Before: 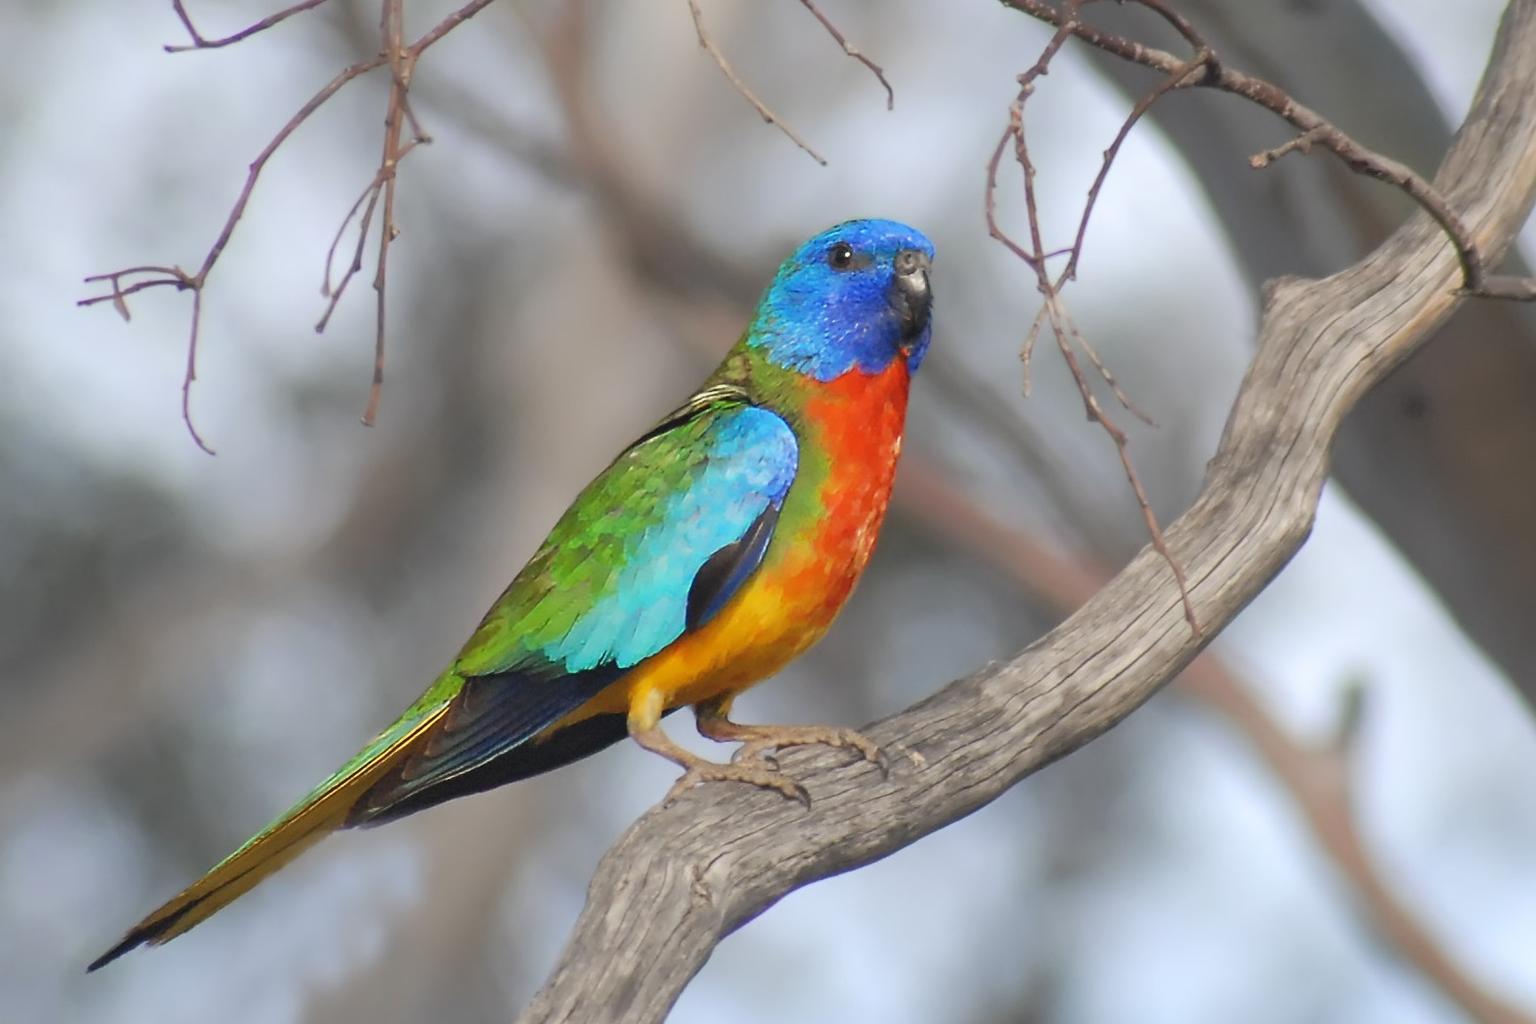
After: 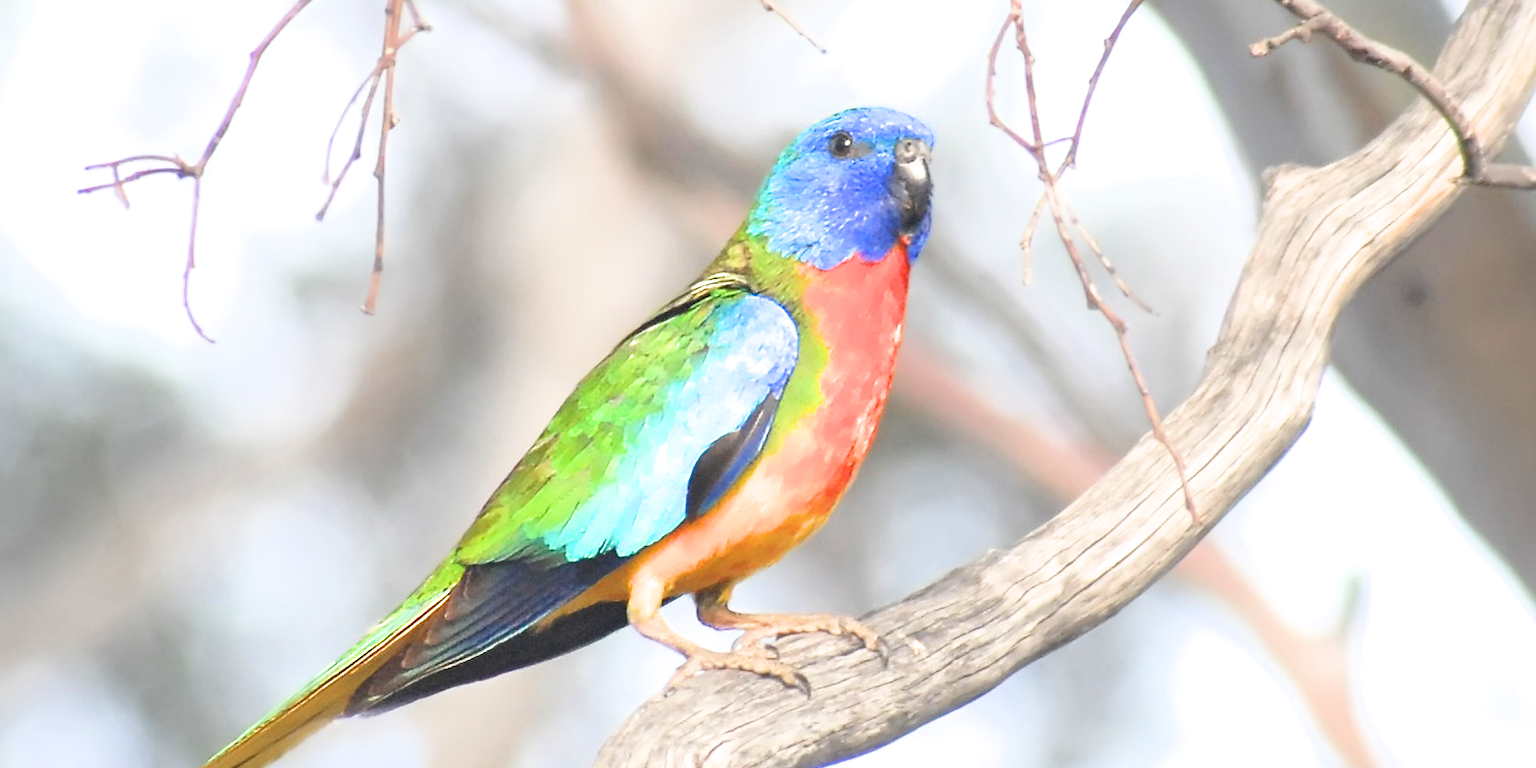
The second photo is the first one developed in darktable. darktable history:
crop: top 11.01%, bottom 13.942%
exposure: black level correction 0, exposure 1.668 EV, compensate exposure bias true, compensate highlight preservation false
filmic rgb: black relative exposure -11.35 EV, white relative exposure 3.26 EV, threshold 5.99 EV, hardness 6.75, enable highlight reconstruction true
